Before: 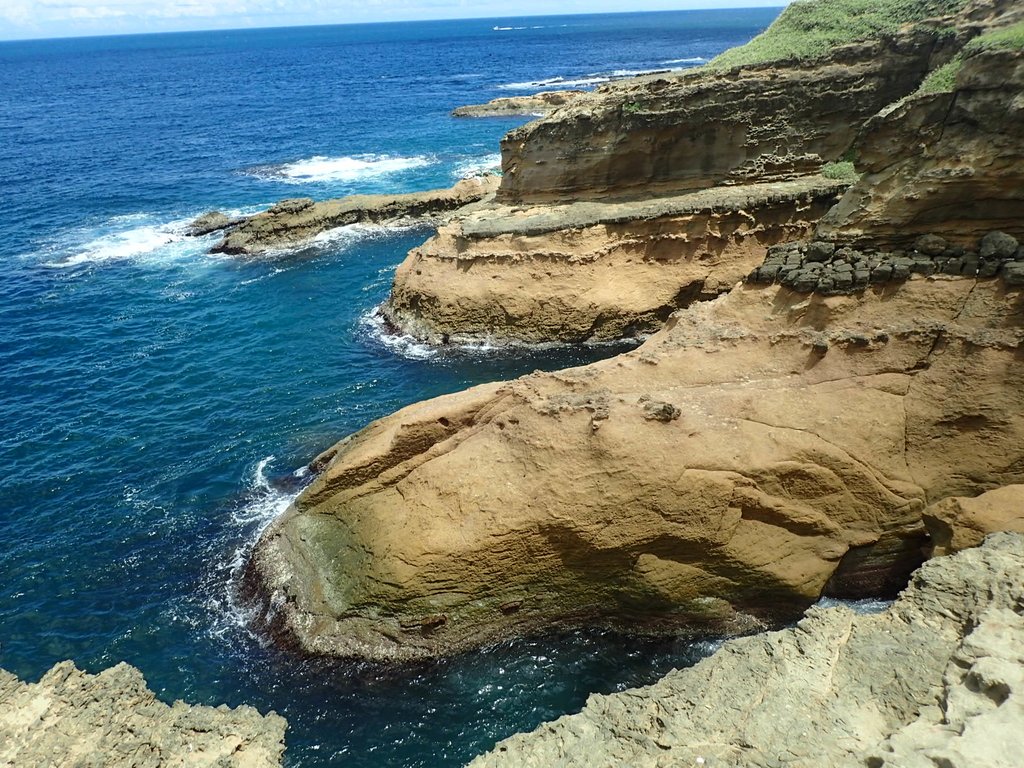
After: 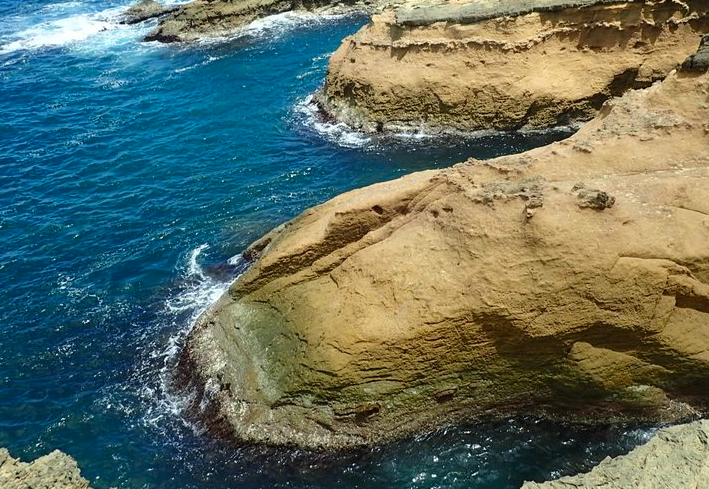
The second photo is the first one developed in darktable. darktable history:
crop: left 6.488%, top 27.668%, right 24.183%, bottom 8.656%
color balance rgb: perceptual saturation grading › global saturation 10%, global vibrance 10%
